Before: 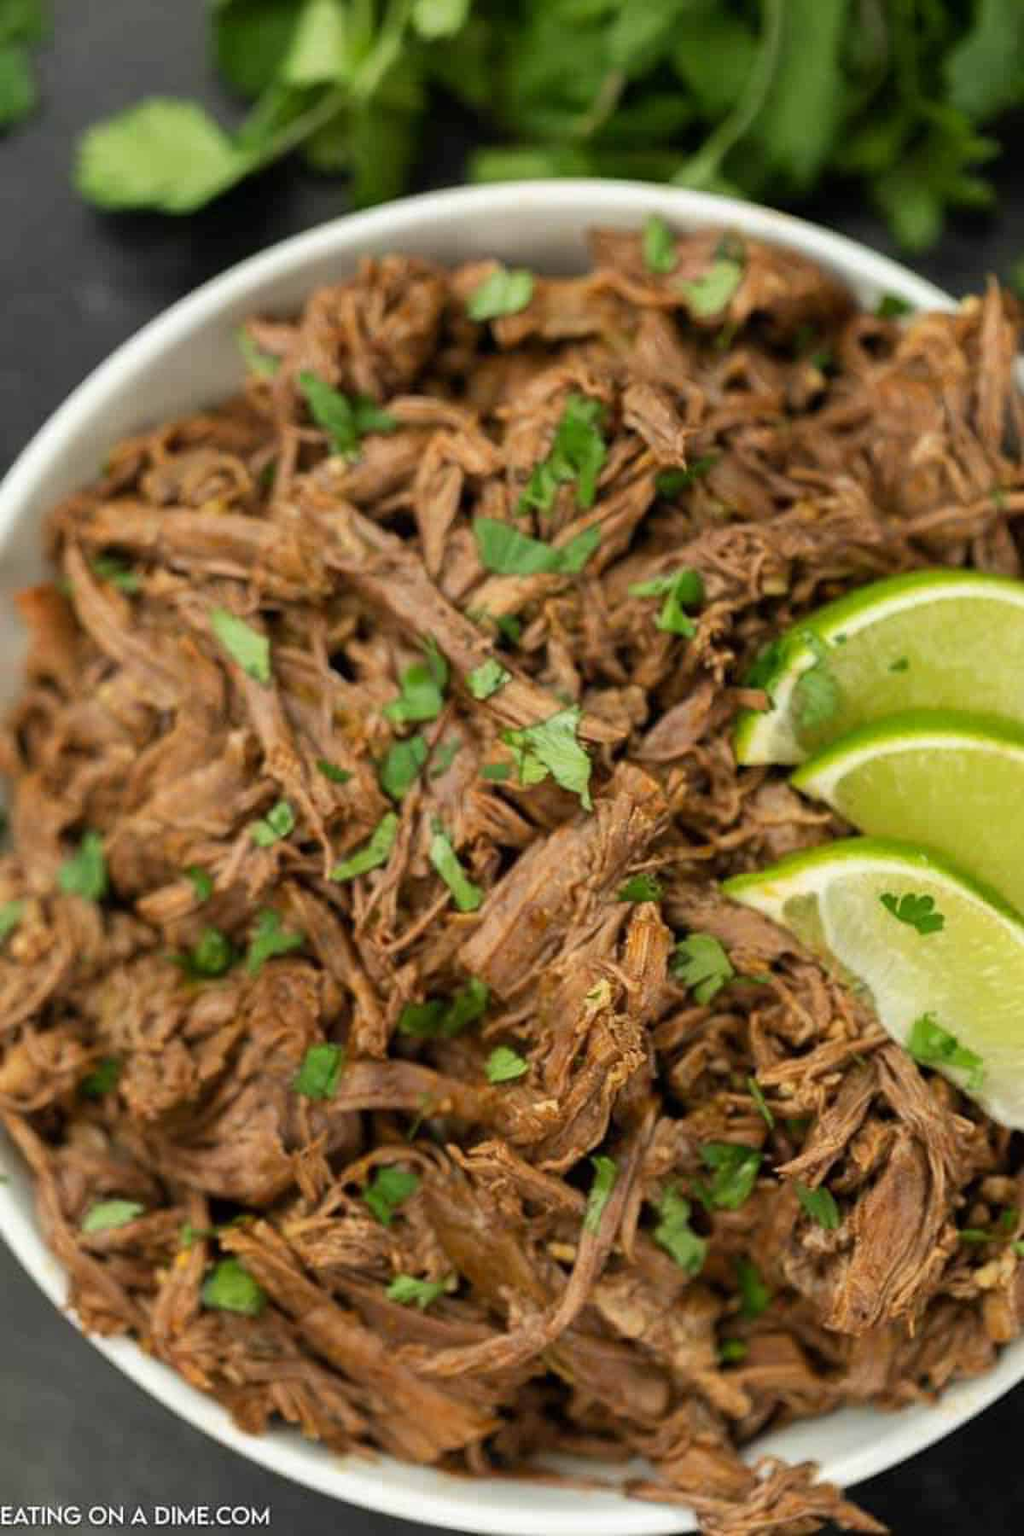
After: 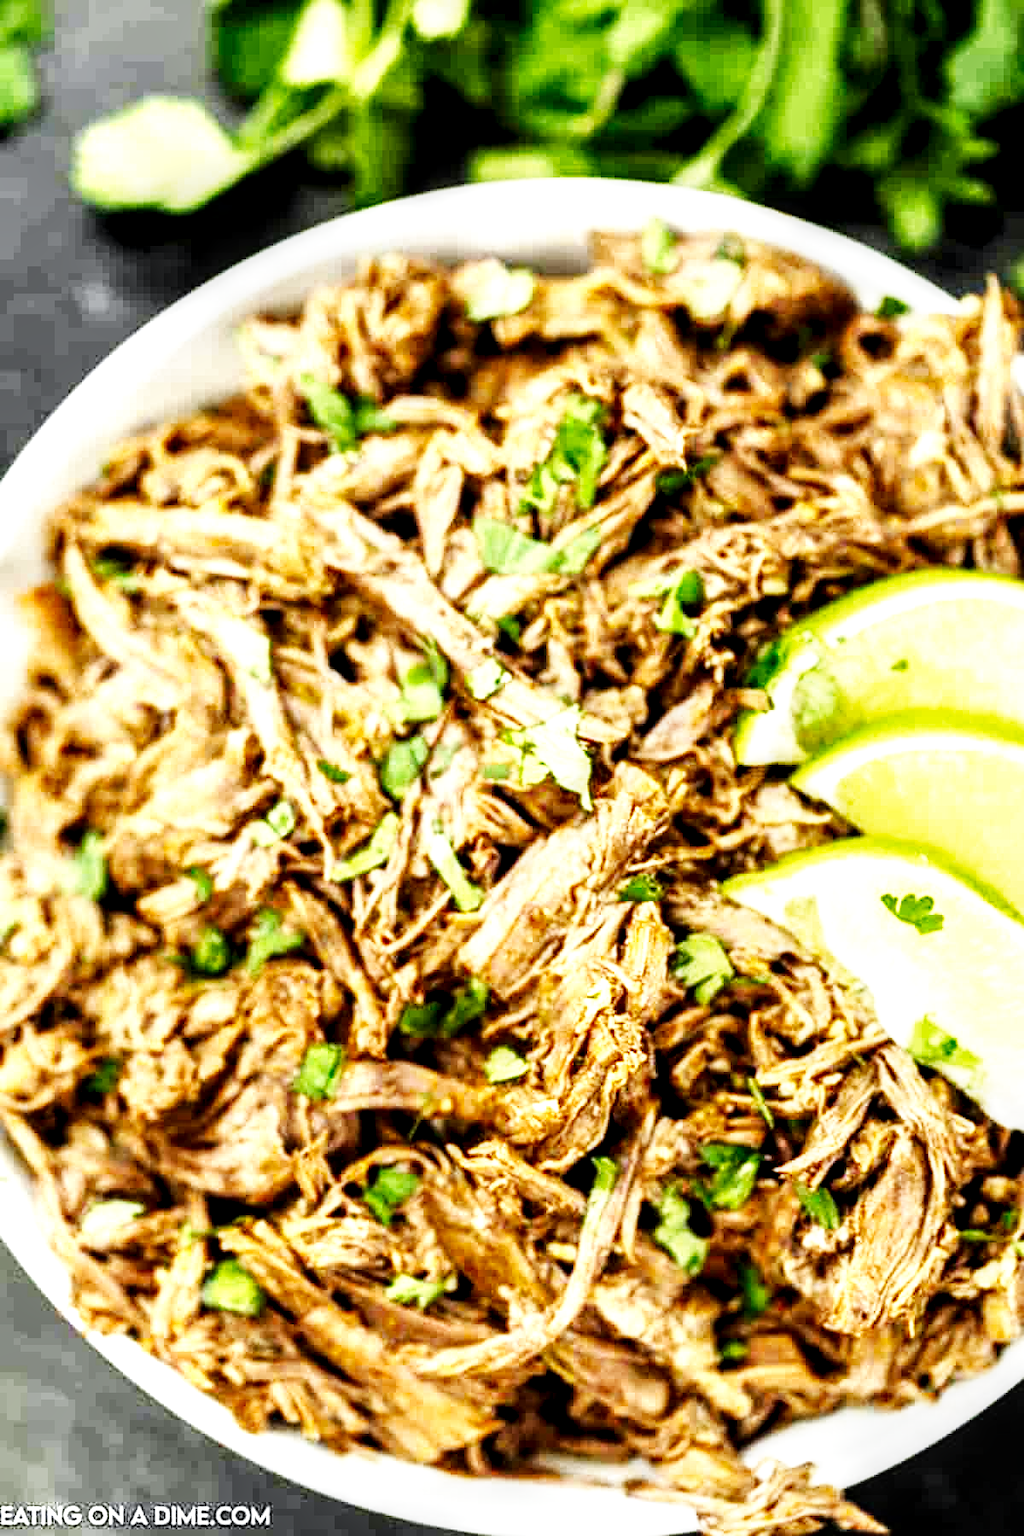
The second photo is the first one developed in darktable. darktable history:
tone equalizer: -8 EV -0.75 EV, -7 EV -0.7 EV, -6 EV -0.6 EV, -5 EV -0.4 EV, -3 EV 0.4 EV, -2 EV 0.6 EV, -1 EV 0.7 EV, +0 EV 0.75 EV, edges refinement/feathering 500, mask exposure compensation -1.57 EV, preserve details no
exposure: exposure 0.564 EV, compensate highlight preservation false
local contrast: highlights 60%, shadows 60%, detail 160%
base curve: curves: ch0 [(0, 0) (0.007, 0.004) (0.027, 0.03) (0.046, 0.07) (0.207, 0.54) (0.442, 0.872) (0.673, 0.972) (1, 1)], preserve colors none
shadows and highlights: shadows -20, white point adjustment -2, highlights -35
white balance: red 0.982, blue 1.018
